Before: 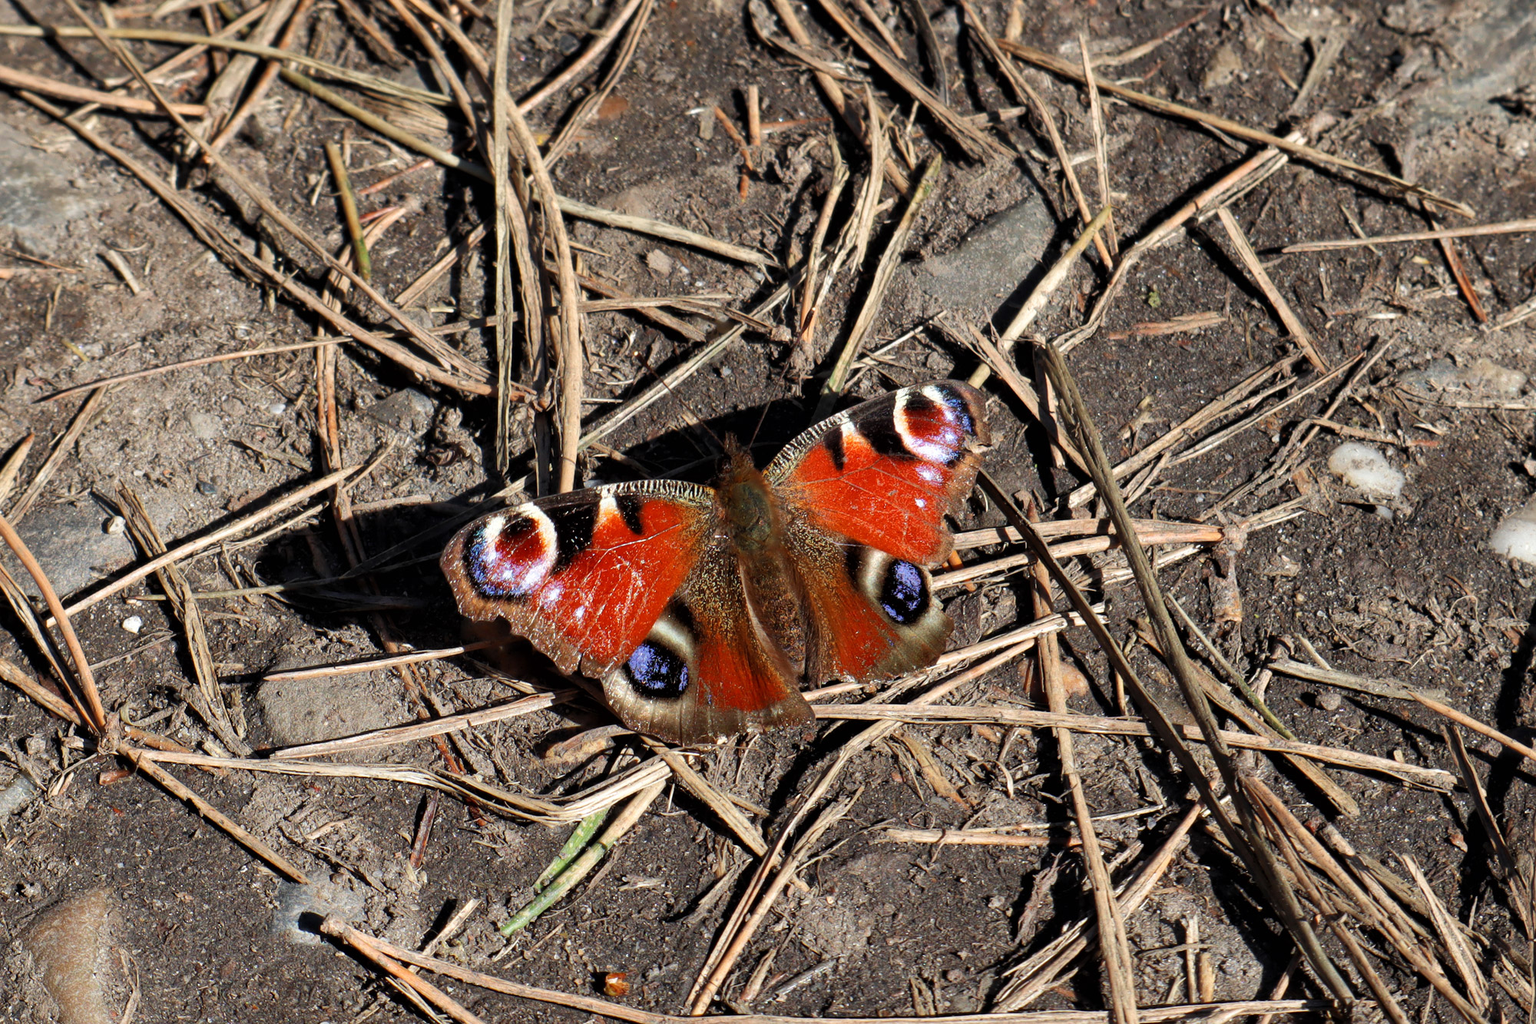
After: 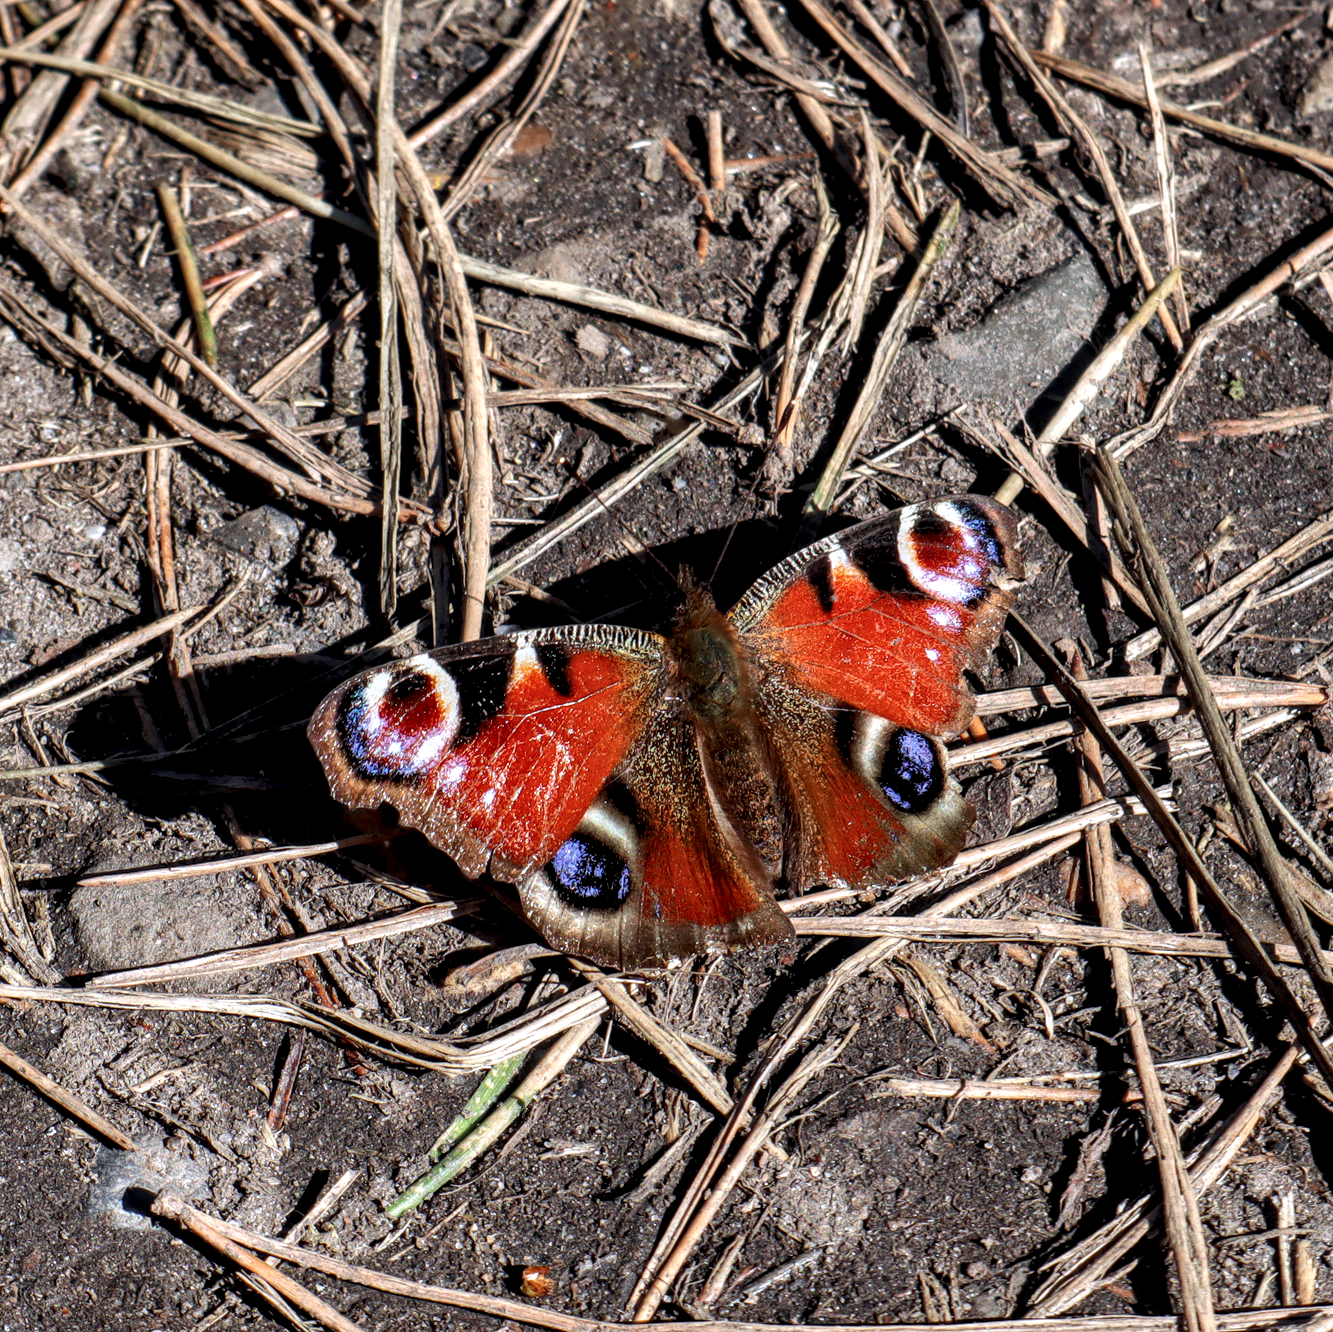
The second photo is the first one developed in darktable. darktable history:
crop and rotate: left 13.342%, right 19.991%
local contrast: detail 160%
color calibration: illuminant as shot in camera, x 0.358, y 0.373, temperature 4628.91 K
